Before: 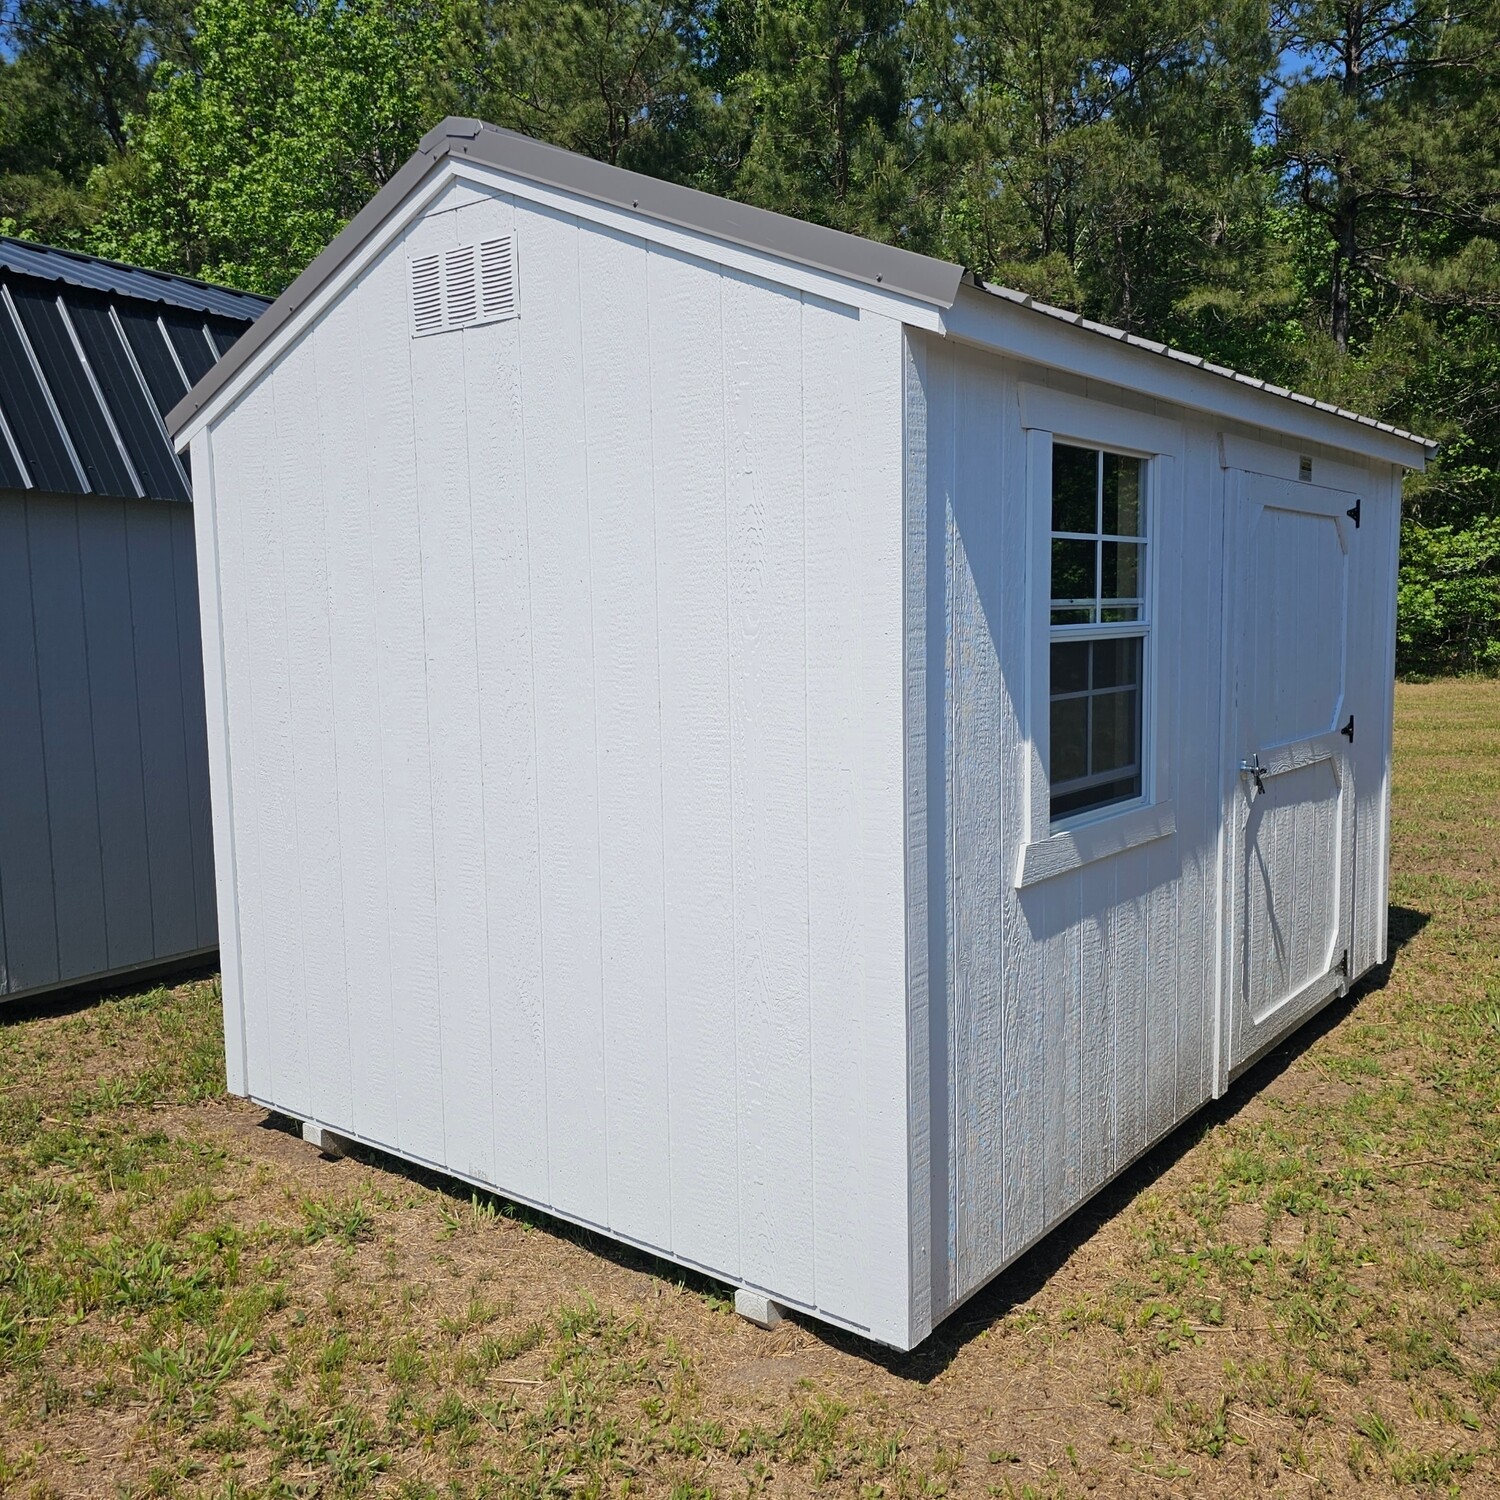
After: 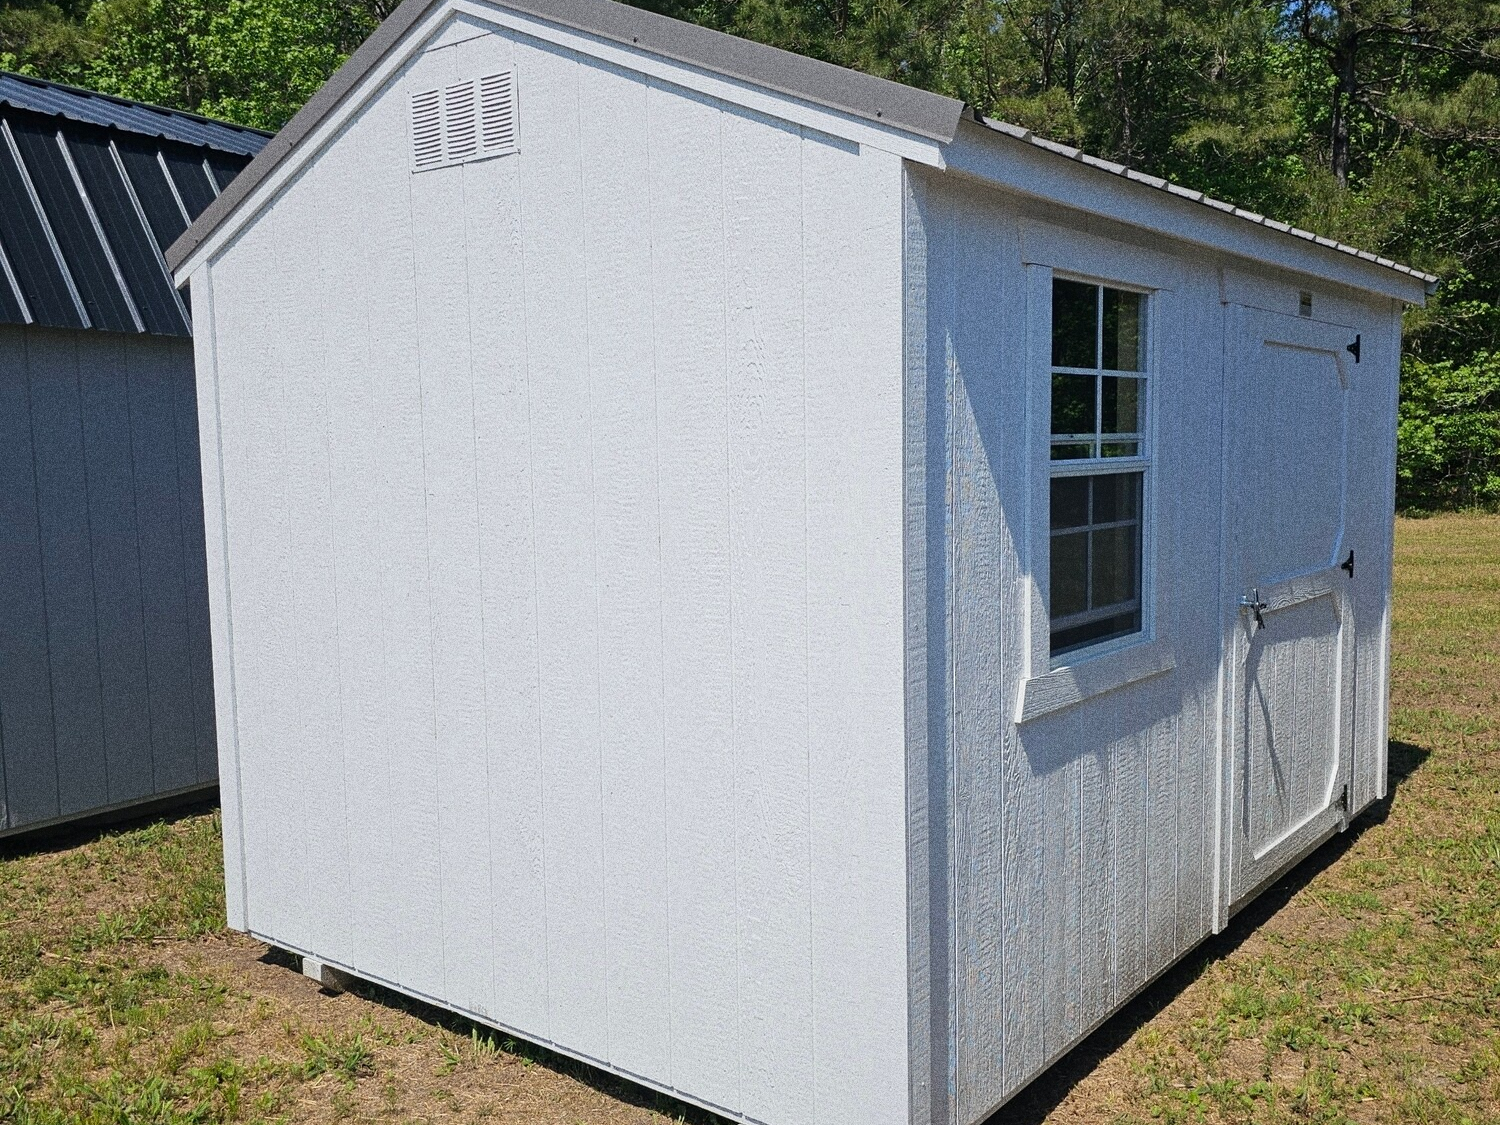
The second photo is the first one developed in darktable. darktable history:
grain: strength 49.07%
crop: top 11.038%, bottom 13.962%
